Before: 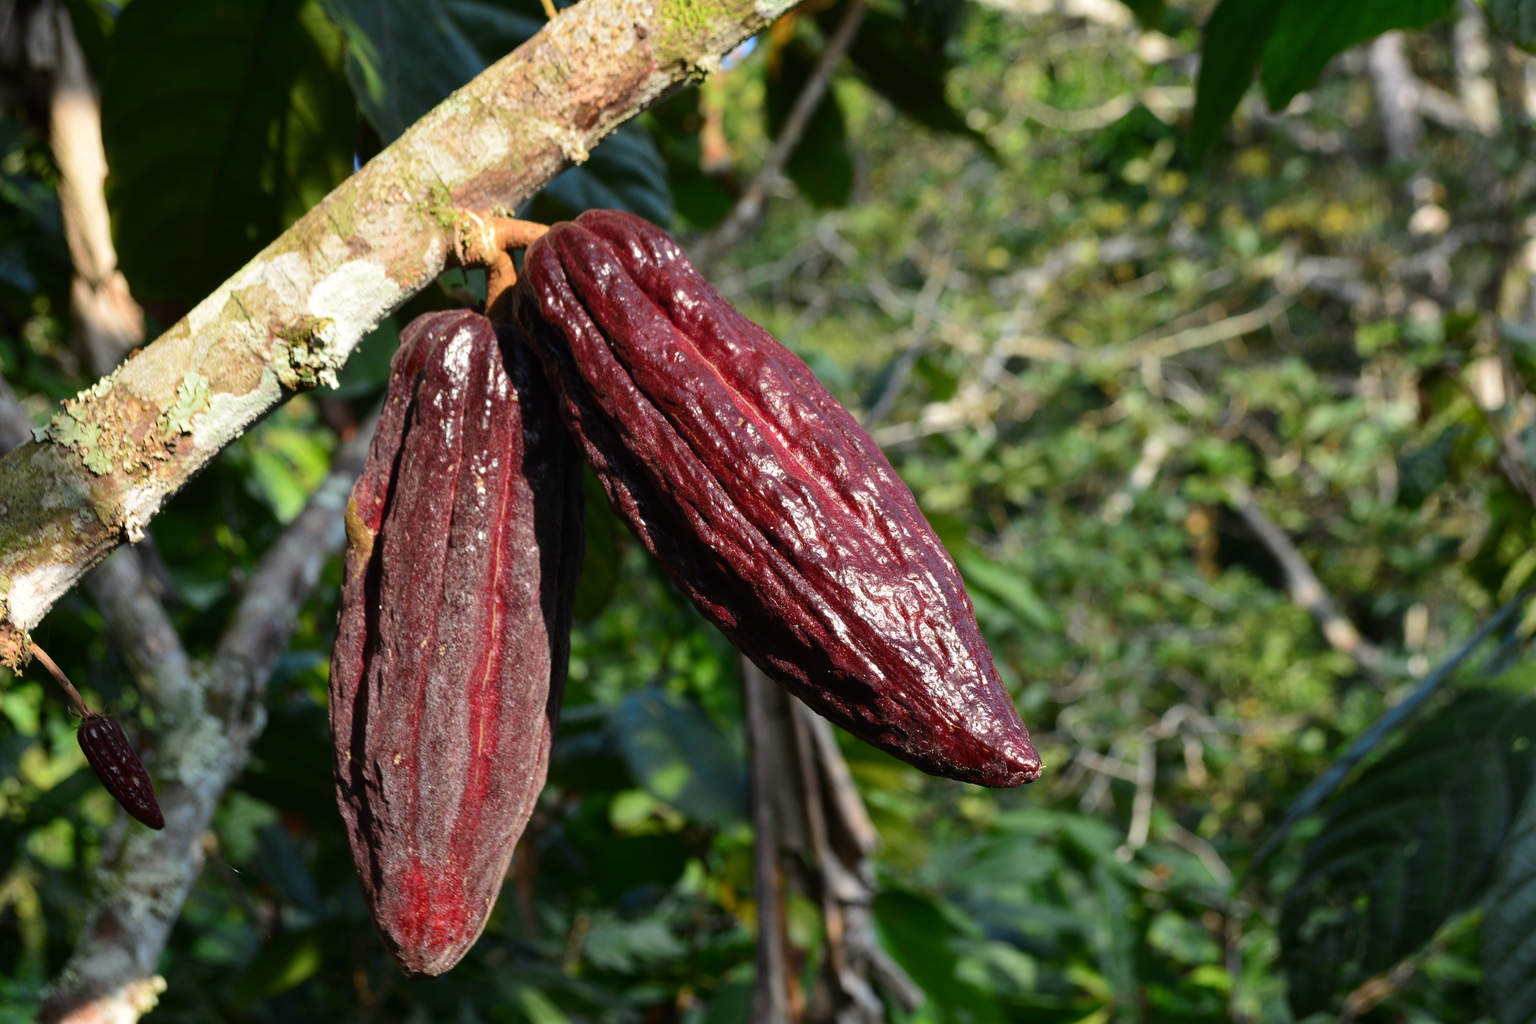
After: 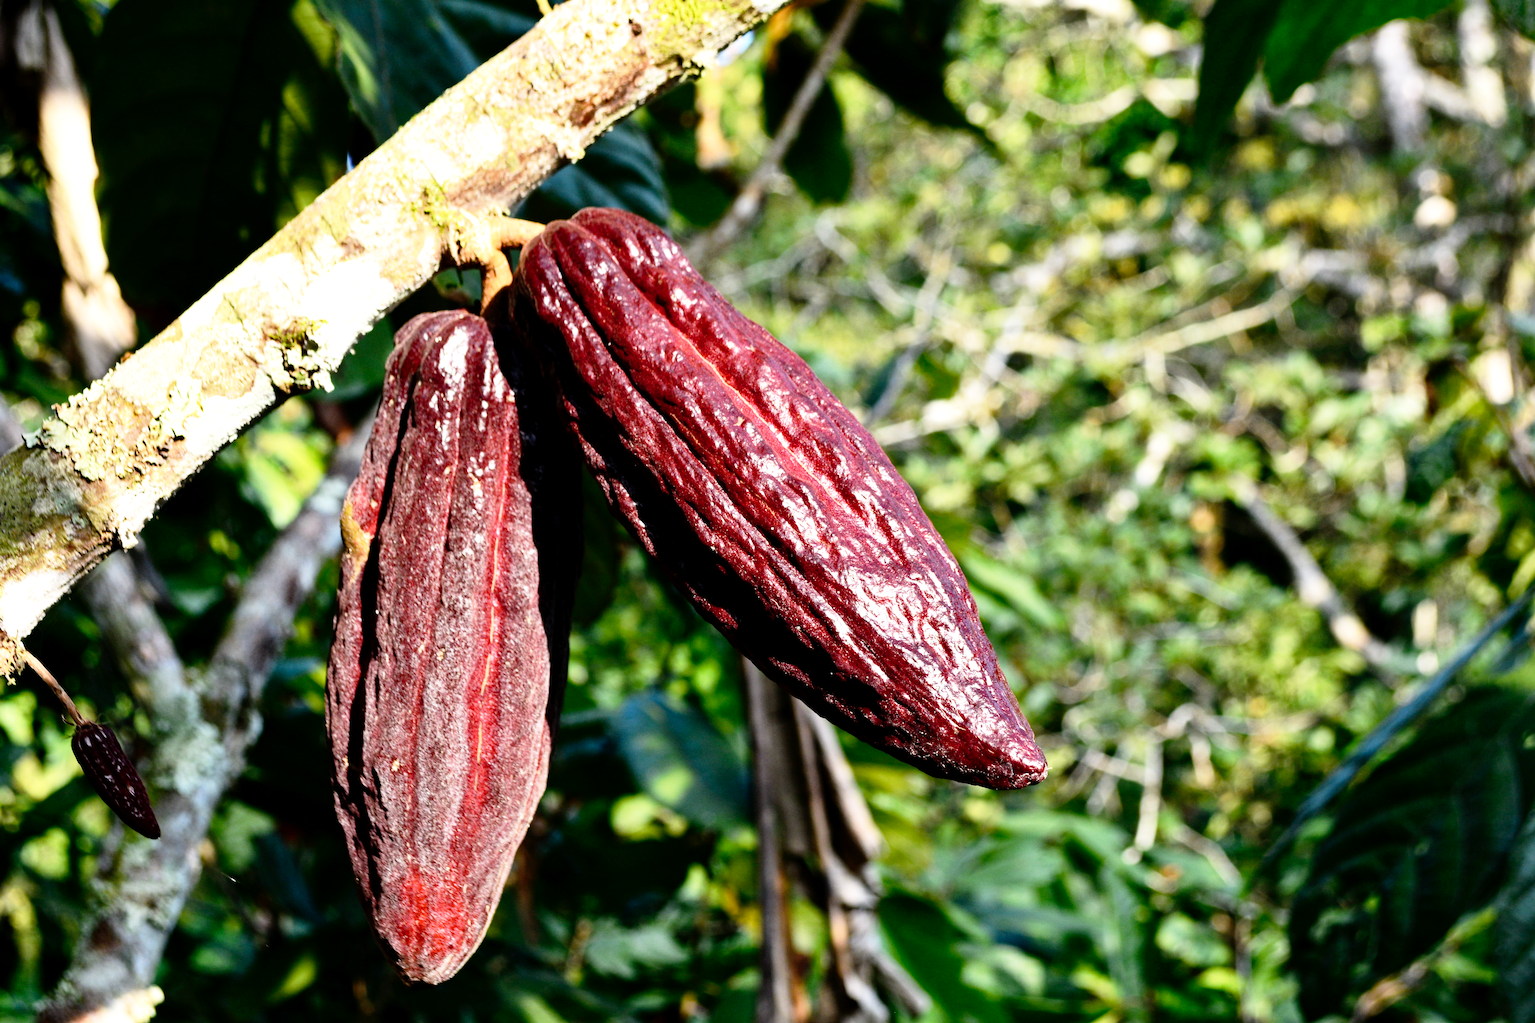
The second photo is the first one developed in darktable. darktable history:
rotate and perspective: rotation -0.45°, automatic cropping original format, crop left 0.008, crop right 0.992, crop top 0.012, crop bottom 0.988
shadows and highlights: shadows 12, white point adjustment 1.2, soften with gaussian
exposure: black level correction 0.004, exposure 0.014 EV, compensate highlight preservation false
white balance: red 1.009, blue 1.027
contrast brightness saturation: contrast 0.11, saturation -0.17
base curve: curves: ch0 [(0, 0) (0.012, 0.01) (0.073, 0.168) (0.31, 0.711) (0.645, 0.957) (1, 1)], preserve colors none
haze removal: adaptive false
